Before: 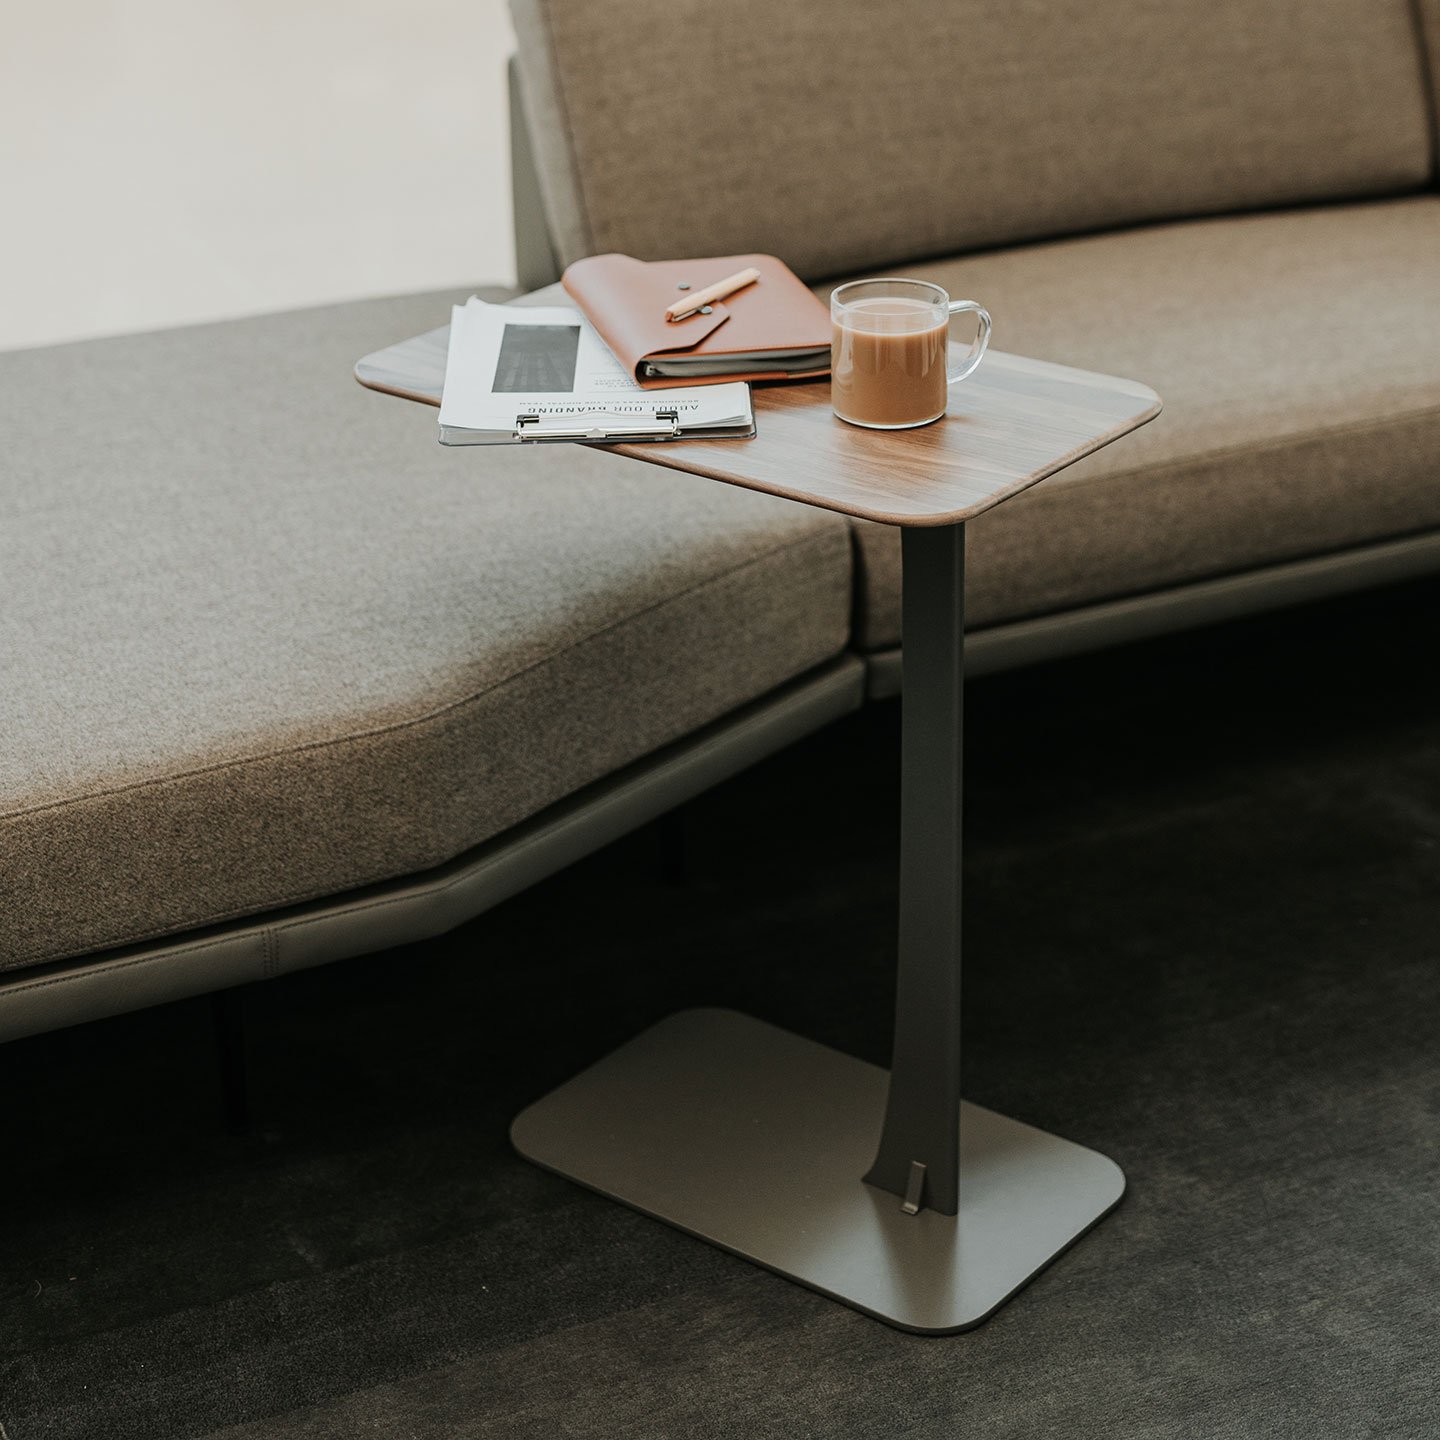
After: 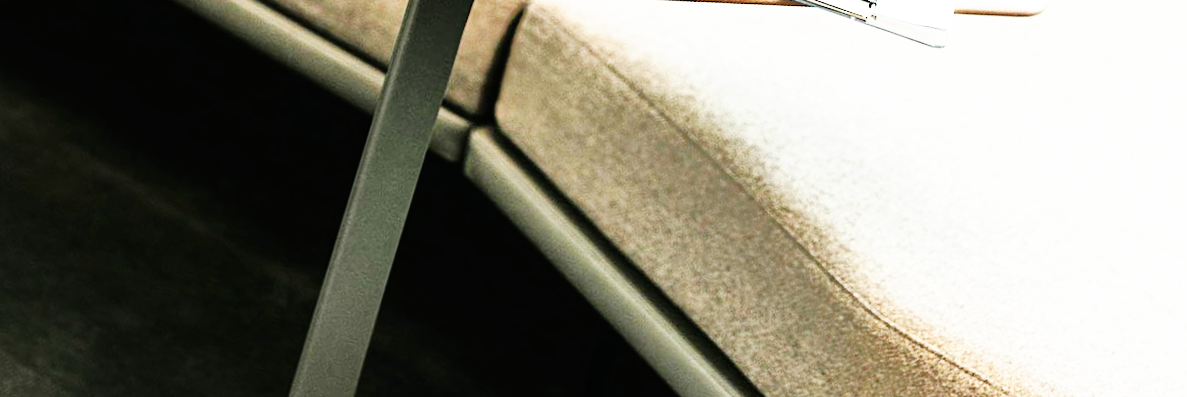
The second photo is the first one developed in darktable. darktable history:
base curve: curves: ch0 [(0, 0) (0.007, 0.004) (0.027, 0.03) (0.046, 0.07) (0.207, 0.54) (0.442, 0.872) (0.673, 0.972) (1, 1)], preserve colors none
crop and rotate: angle 16.12°, top 30.835%, bottom 35.653%
exposure: exposure 0.999 EV, compensate highlight preservation false
tone equalizer: -8 EV -0.528 EV, -7 EV -0.319 EV, -6 EV -0.083 EV, -5 EV 0.413 EV, -4 EV 0.985 EV, -3 EV 0.791 EV, -2 EV -0.01 EV, -1 EV 0.14 EV, +0 EV -0.012 EV, smoothing 1
rotate and perspective: rotation -1.24°, automatic cropping off
